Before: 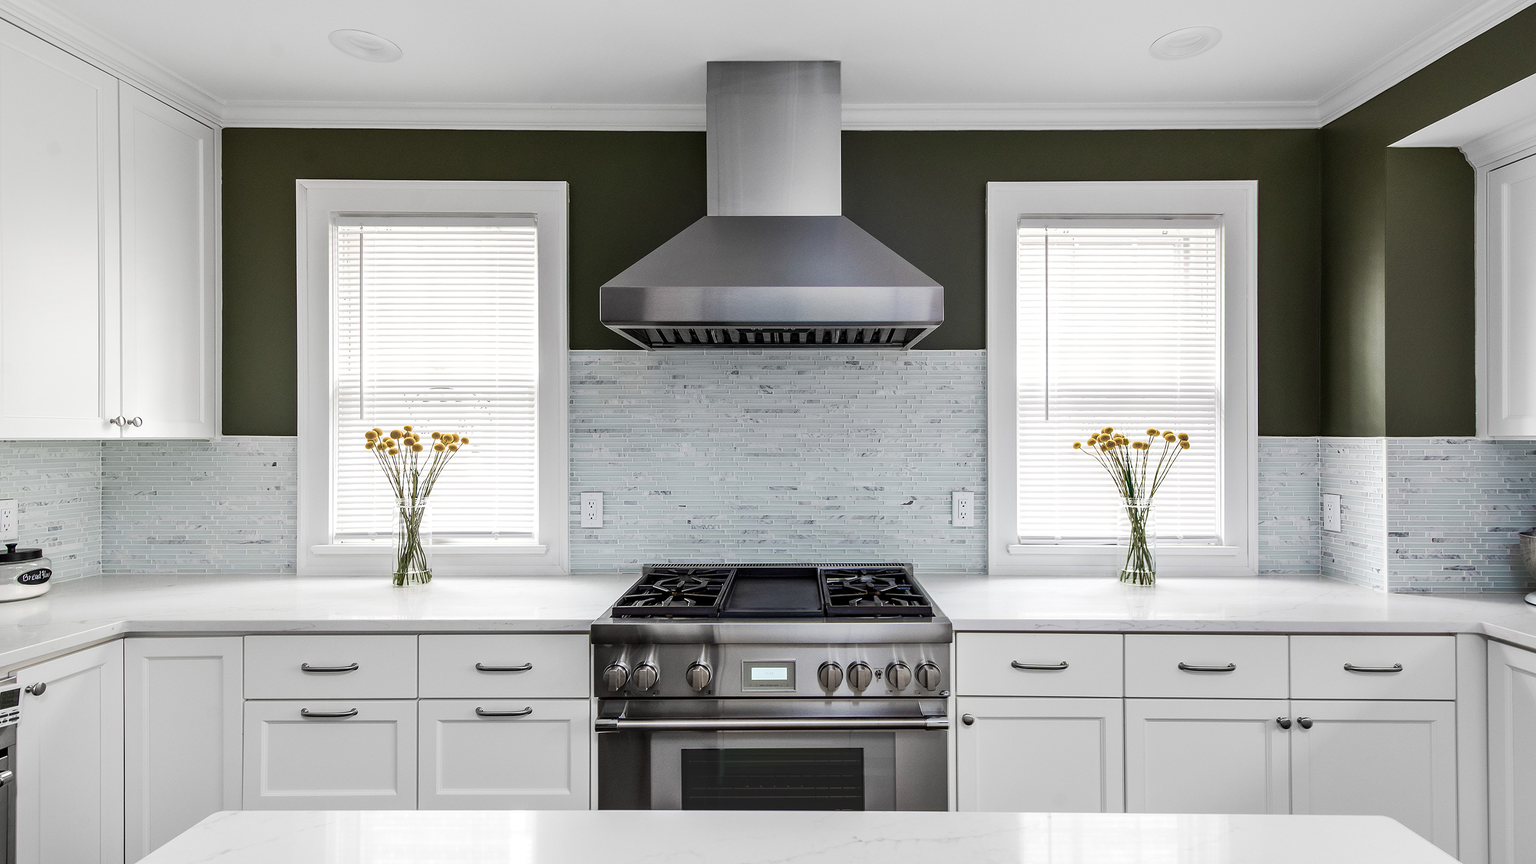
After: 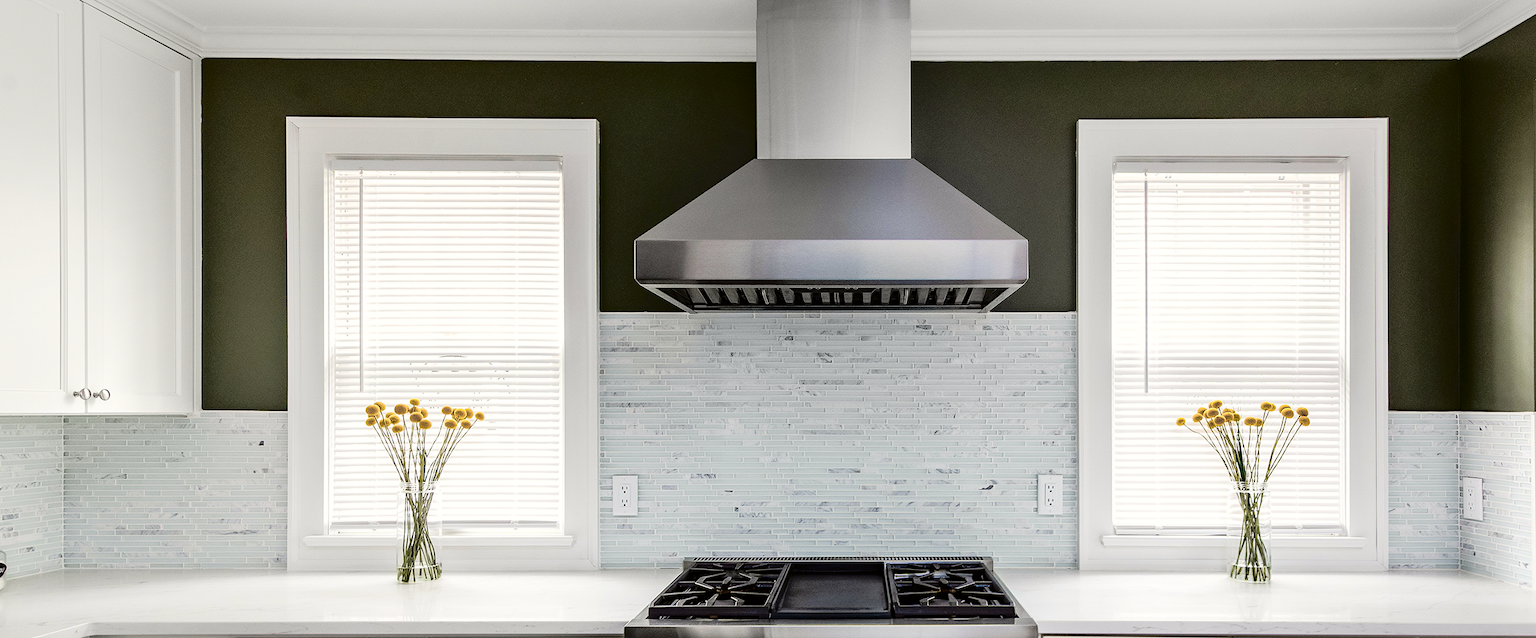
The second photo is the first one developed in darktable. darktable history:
crop: left 3.015%, top 8.969%, right 9.647%, bottom 26.457%
tone curve: curves: ch0 [(0, 0) (0.058, 0.039) (0.168, 0.123) (0.282, 0.327) (0.45, 0.534) (0.676, 0.751) (0.89, 0.919) (1, 1)]; ch1 [(0, 0) (0.094, 0.081) (0.285, 0.299) (0.385, 0.403) (0.447, 0.455) (0.495, 0.496) (0.544, 0.552) (0.589, 0.612) (0.722, 0.728) (1, 1)]; ch2 [(0, 0) (0.257, 0.217) (0.43, 0.421) (0.498, 0.507) (0.531, 0.544) (0.56, 0.579) (0.625, 0.66) (1, 1)], color space Lab, independent channels, preserve colors none
